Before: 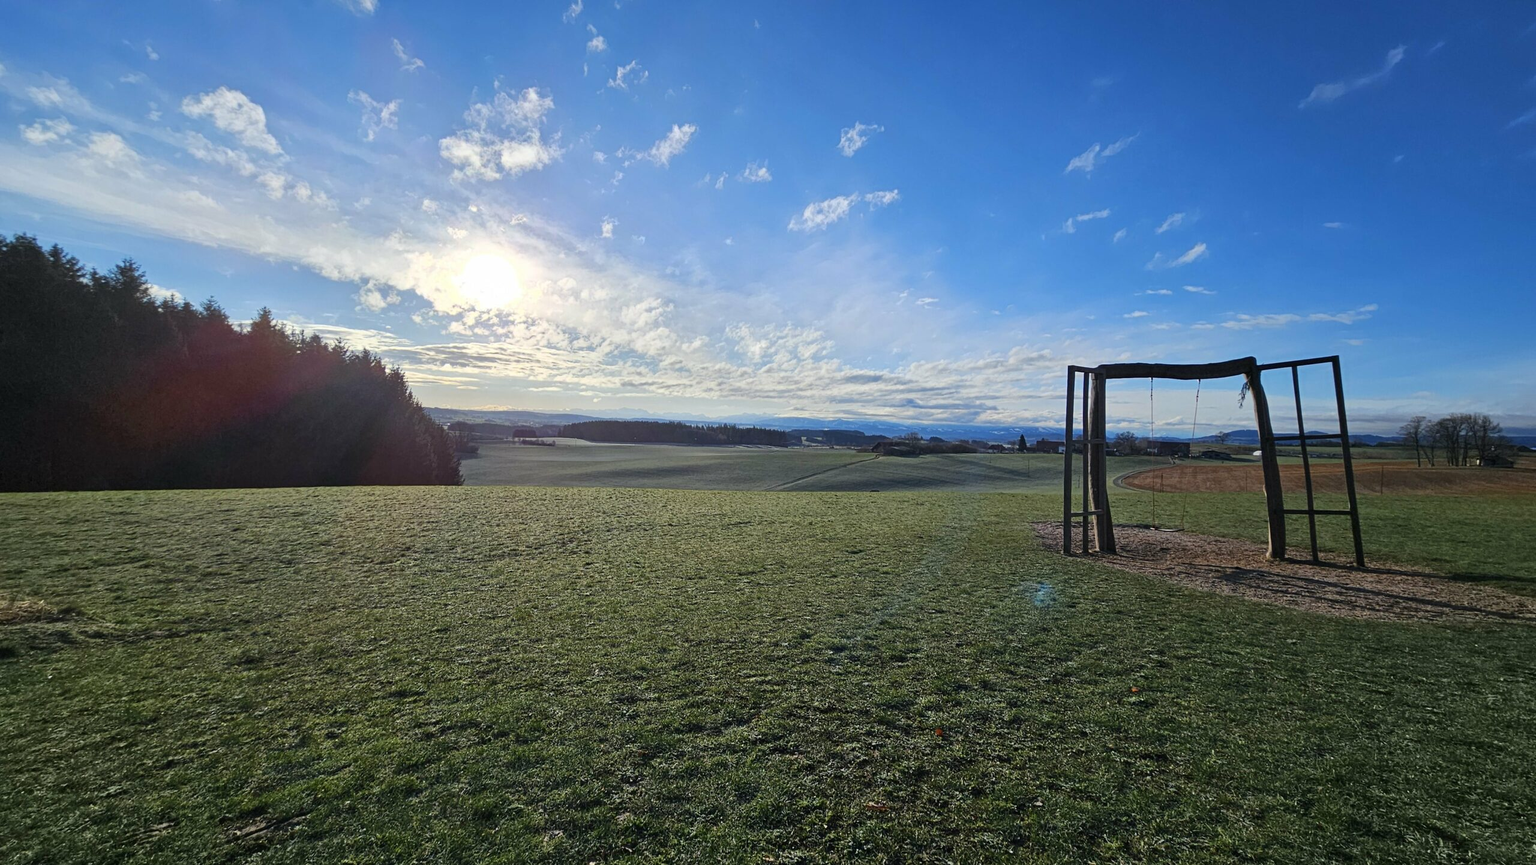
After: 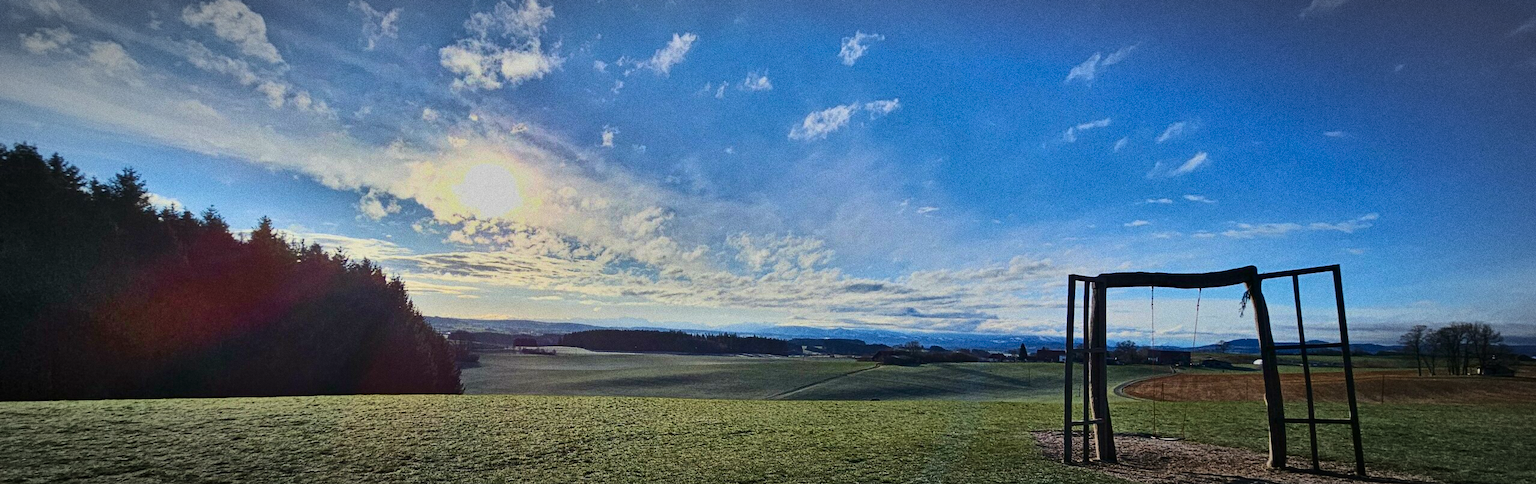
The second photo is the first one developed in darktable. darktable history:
contrast brightness saturation: contrast 0.28
shadows and highlights: shadows 80.73, white point adjustment -9.07, highlights -61.46, soften with gaussian
color balance: output saturation 110%
levels: levels [0, 0.498, 1]
crop and rotate: top 10.605%, bottom 33.274%
velvia: on, module defaults
vignetting: automatic ratio true
grain: coarseness 0.09 ISO, strength 40%
